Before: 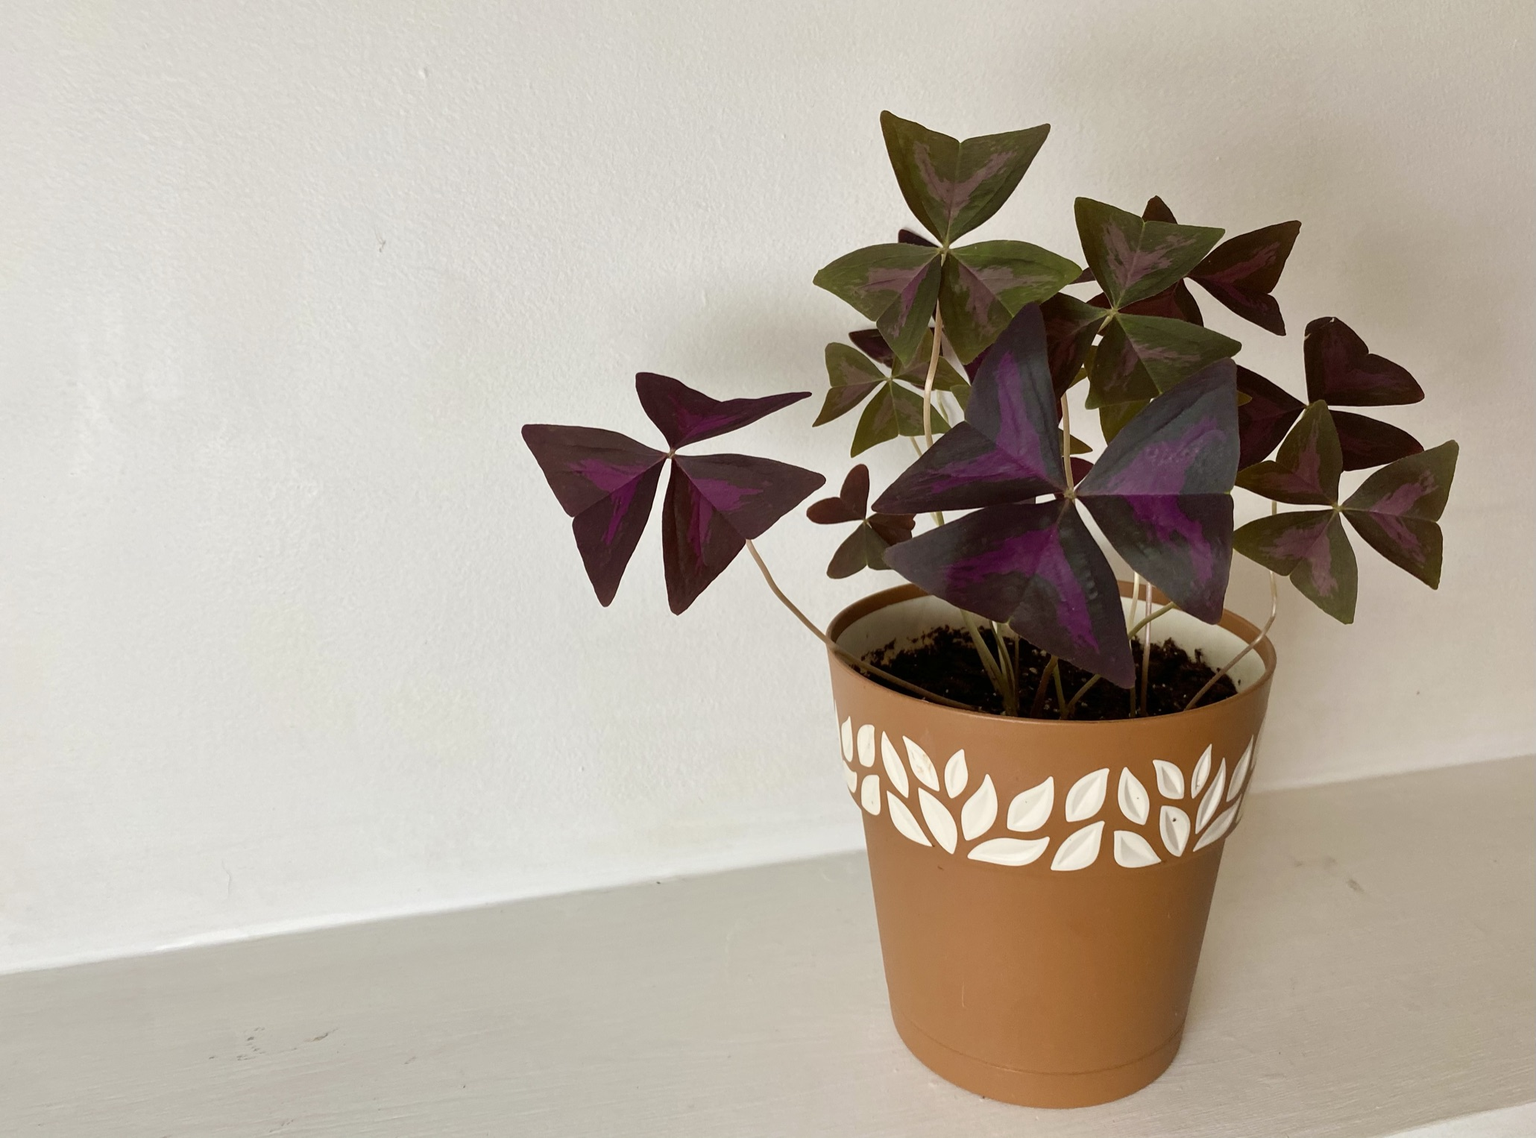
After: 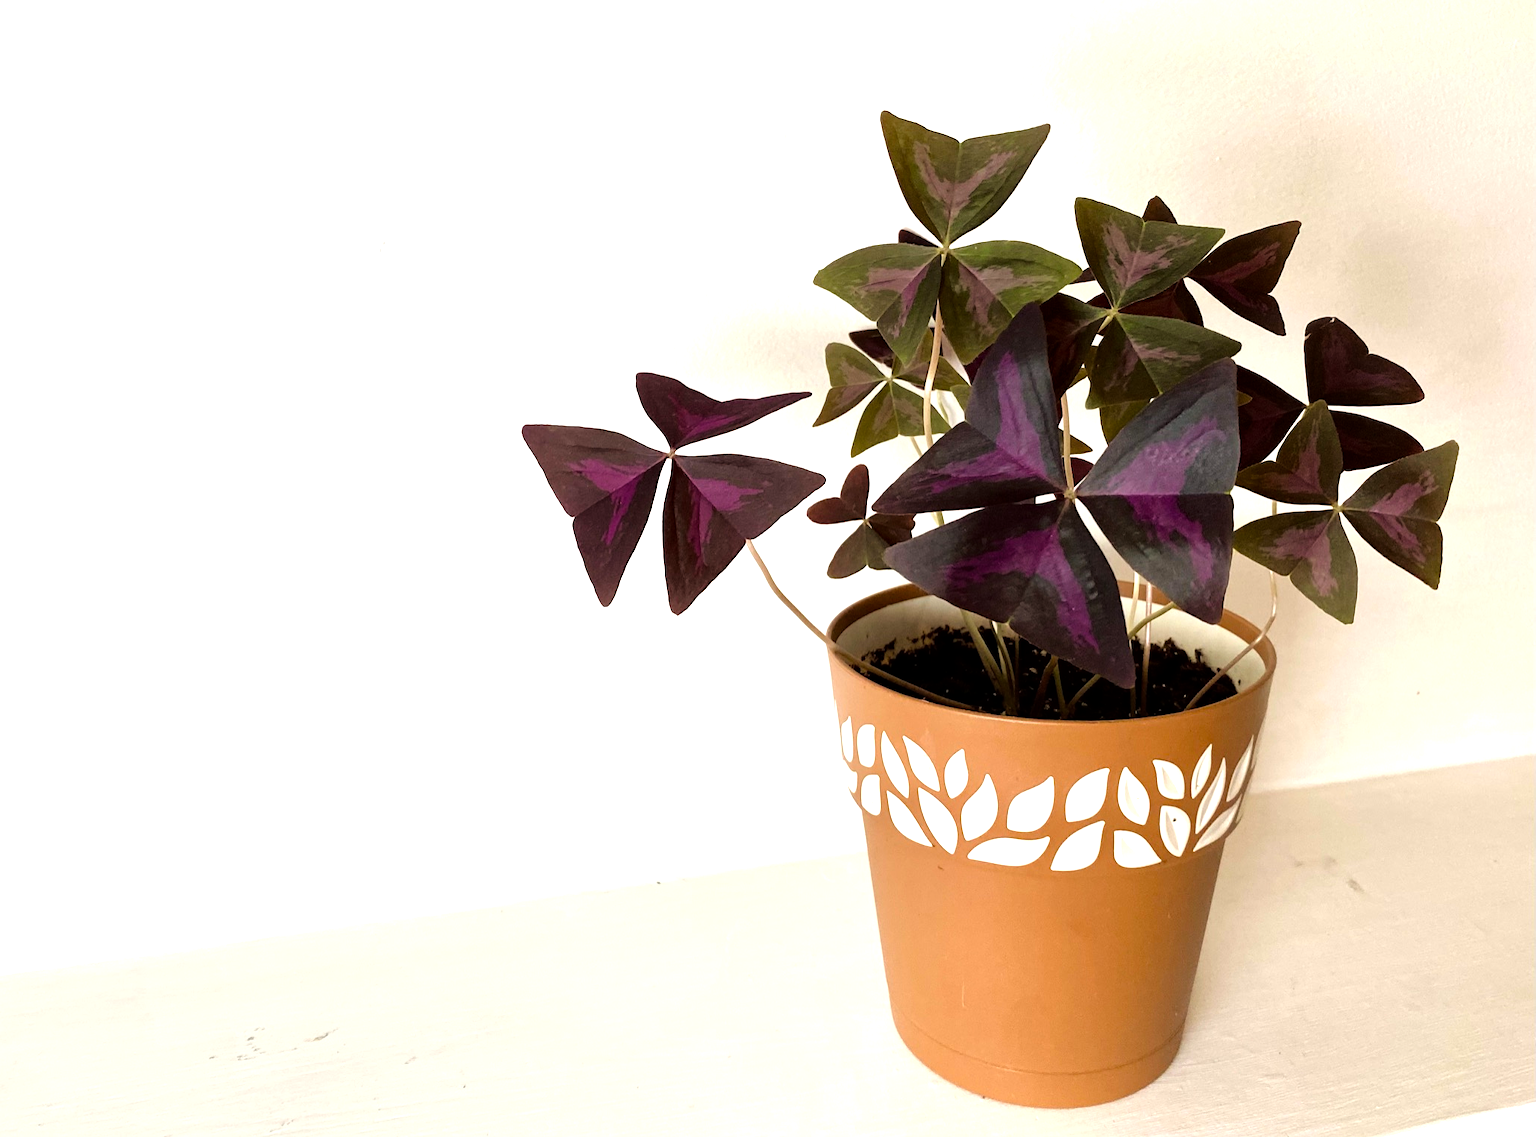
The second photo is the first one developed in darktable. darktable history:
local contrast: mode bilateral grid, contrast 21, coarseness 50, detail 119%, midtone range 0.2
tone equalizer: -8 EV -1.04 EV, -7 EV -0.981 EV, -6 EV -0.855 EV, -5 EV -0.593 EV, -3 EV 0.589 EV, -2 EV 0.892 EV, -1 EV 0.994 EV, +0 EV 1.07 EV
